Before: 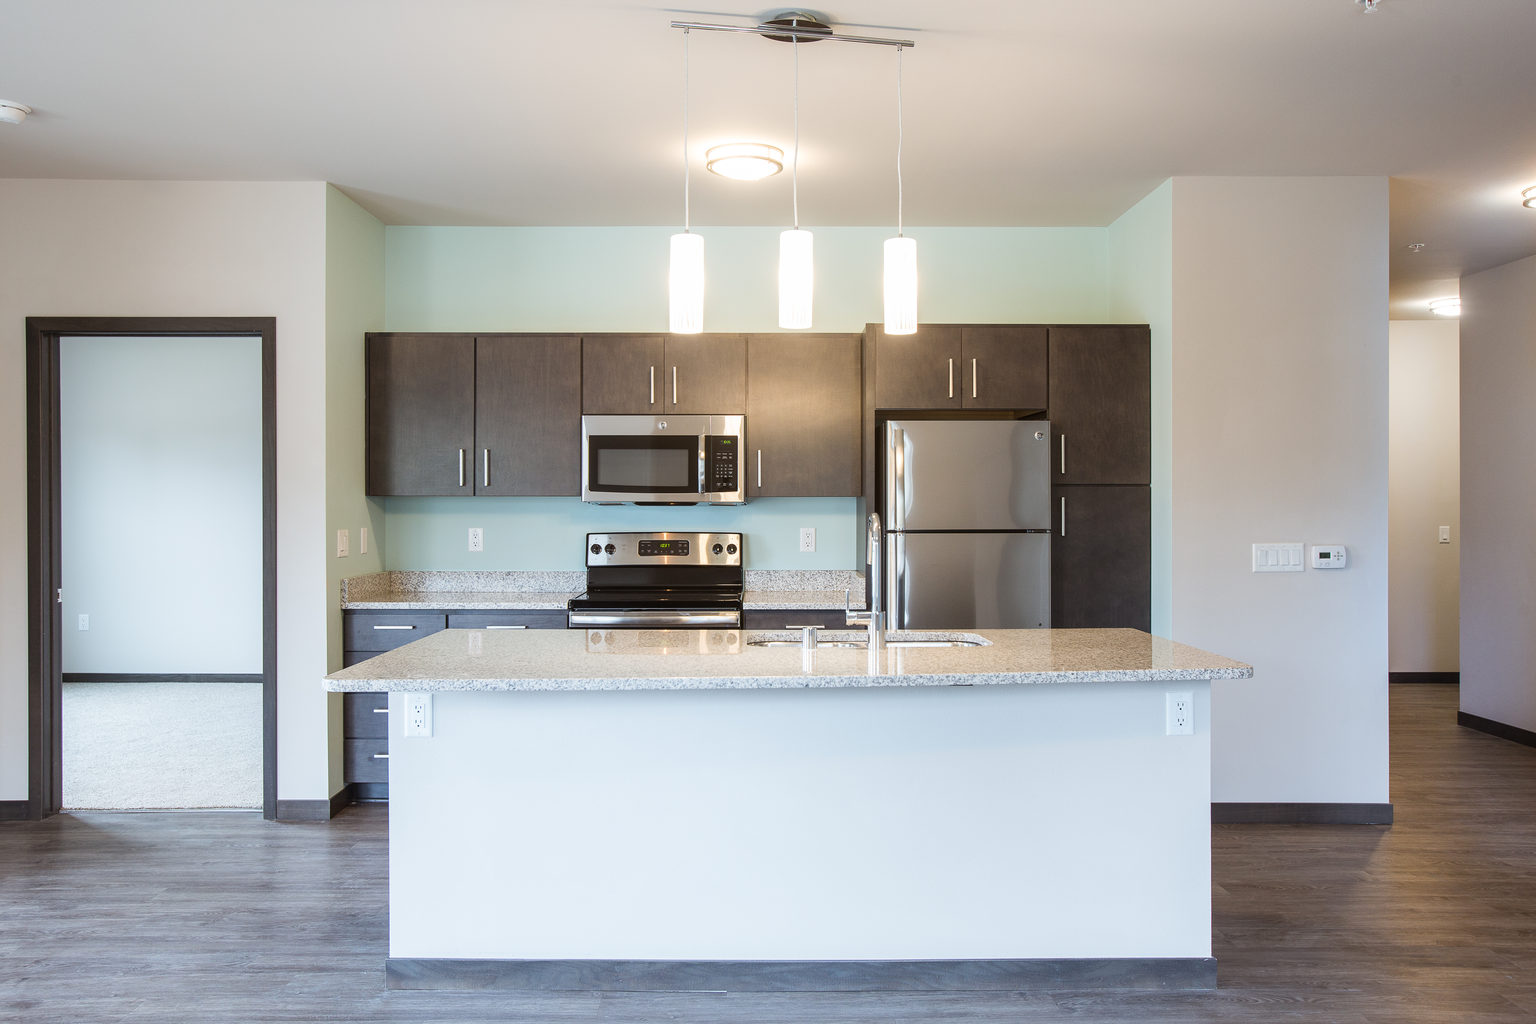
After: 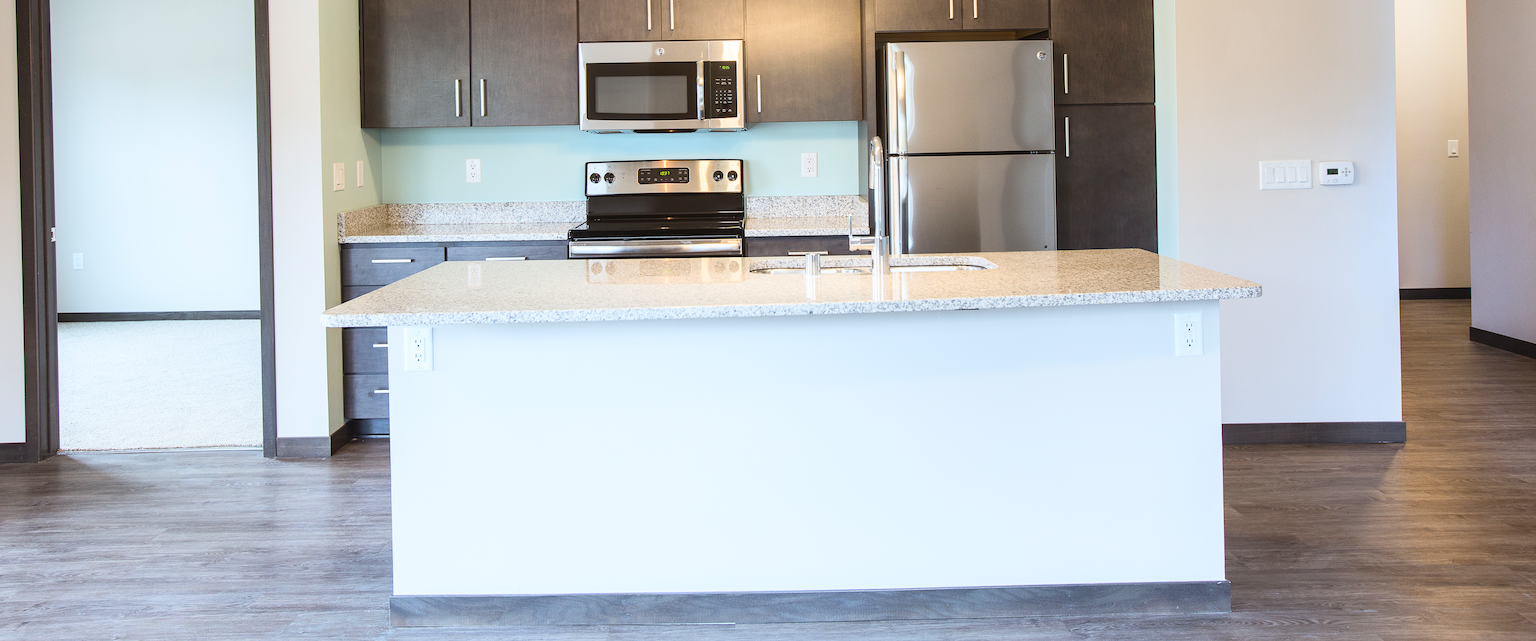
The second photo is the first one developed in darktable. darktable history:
crop and rotate: top 36.435%
contrast brightness saturation: contrast 0.2, brightness 0.16, saturation 0.22
rotate and perspective: rotation -1°, crop left 0.011, crop right 0.989, crop top 0.025, crop bottom 0.975
